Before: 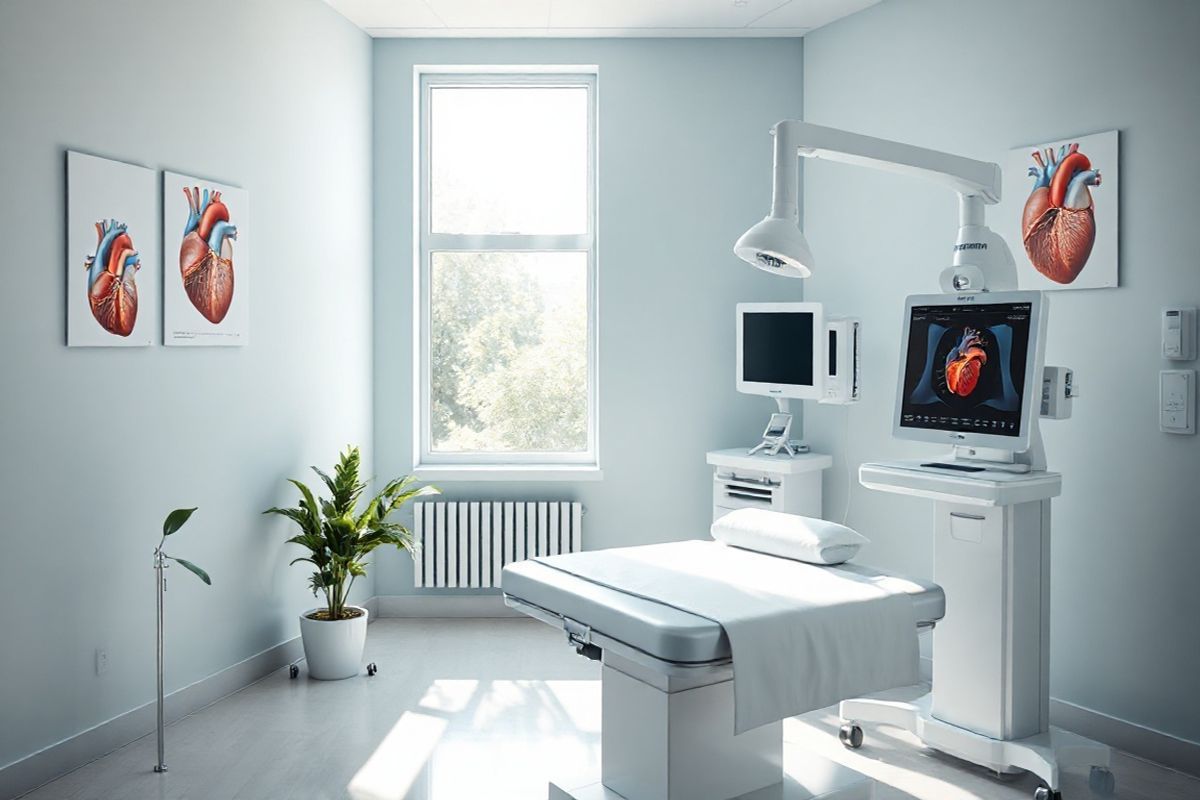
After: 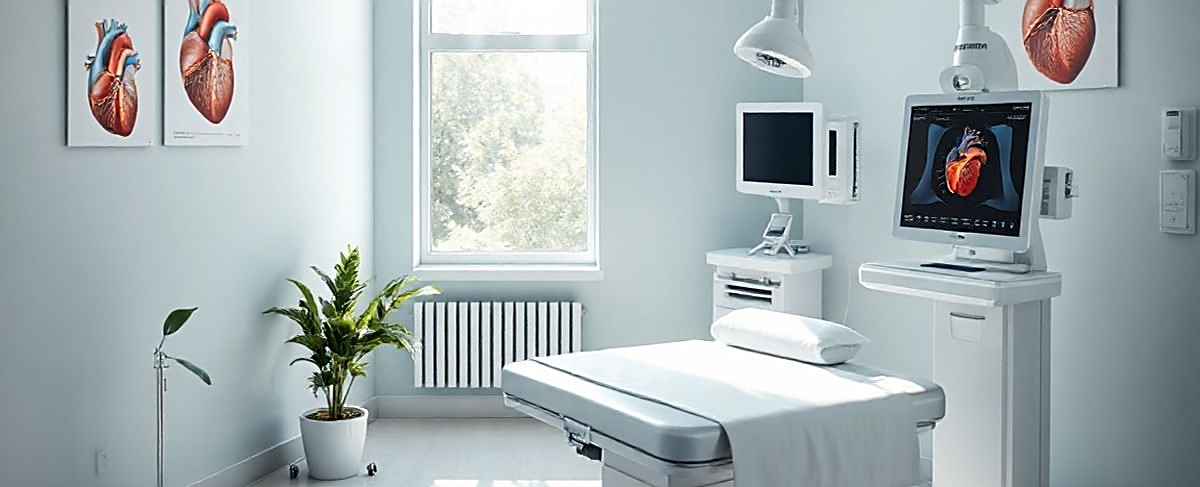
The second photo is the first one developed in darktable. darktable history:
crop and rotate: top 25.098%, bottom 13.936%
sharpen: on, module defaults
